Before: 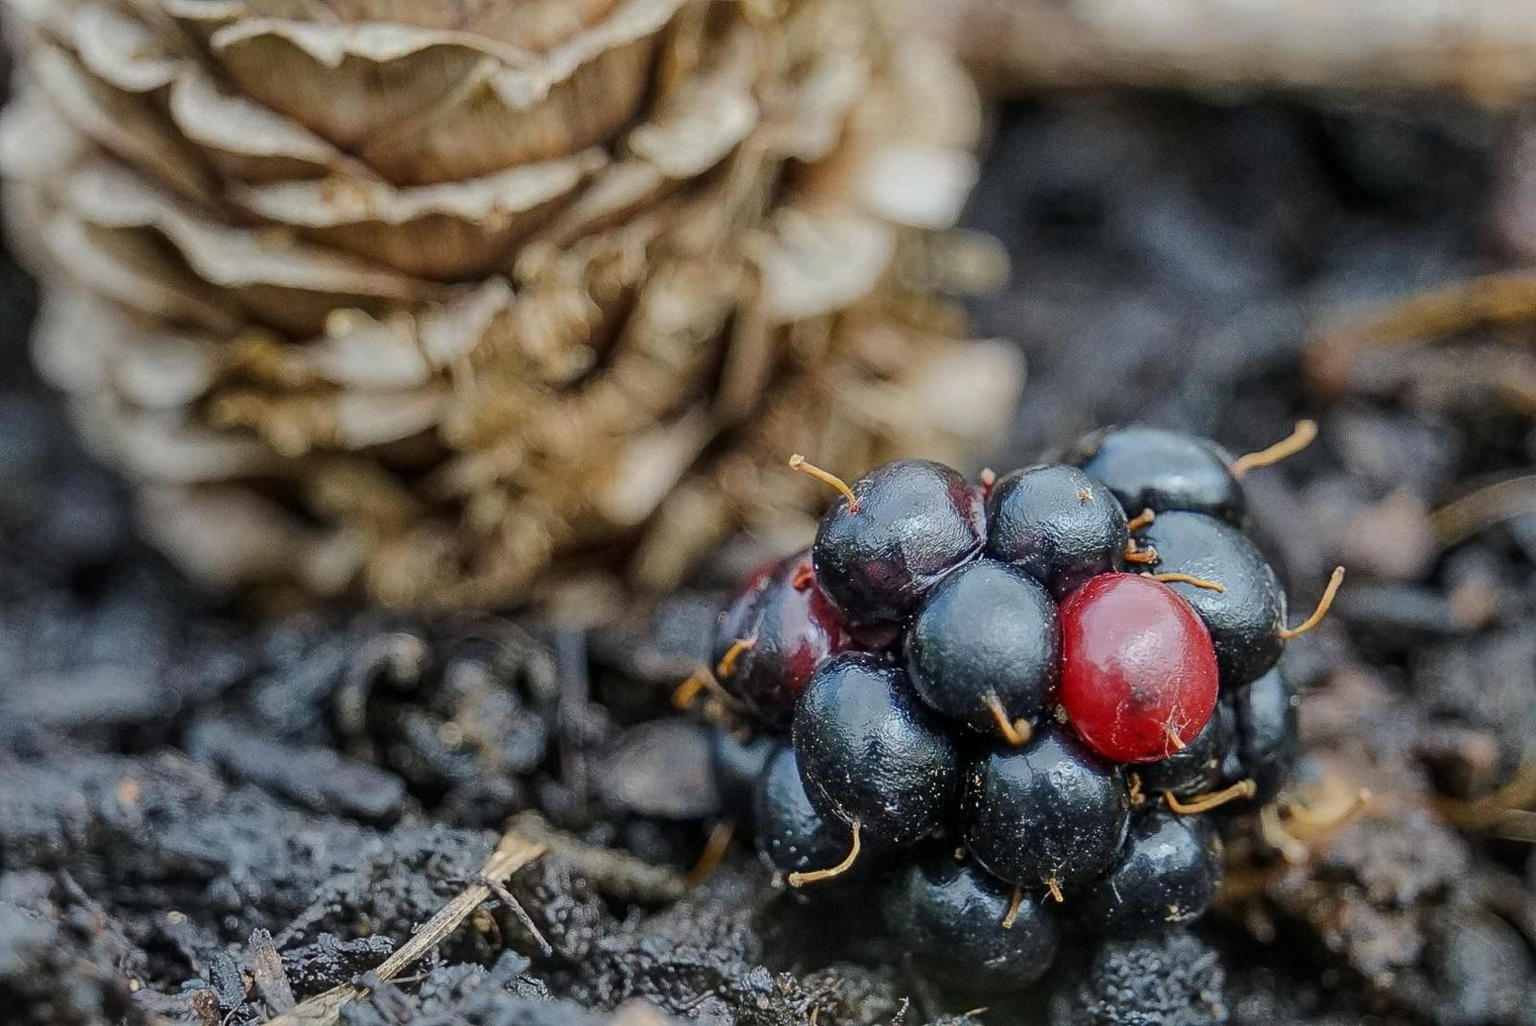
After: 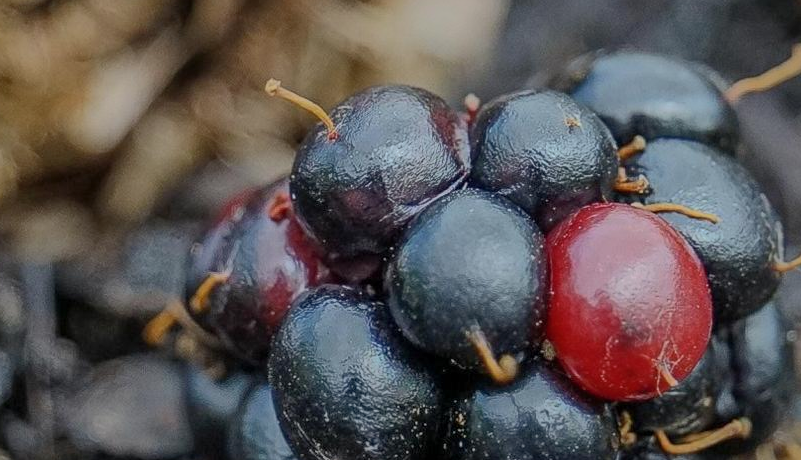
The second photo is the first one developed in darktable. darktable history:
shadows and highlights: shadows 38.17, highlights -74.65, highlights color adjustment 51.91%
crop: left 34.841%, top 36.907%, right 15.085%, bottom 20.018%
tone equalizer: -8 EV 0 EV, -7 EV 0.003 EV, -6 EV -0.002 EV, -5 EV -0.008 EV, -4 EV -0.068 EV, -3 EV -0.219 EV, -2 EV -0.296 EV, -1 EV 0.095 EV, +0 EV 0.327 EV, mask exposure compensation -0.489 EV
